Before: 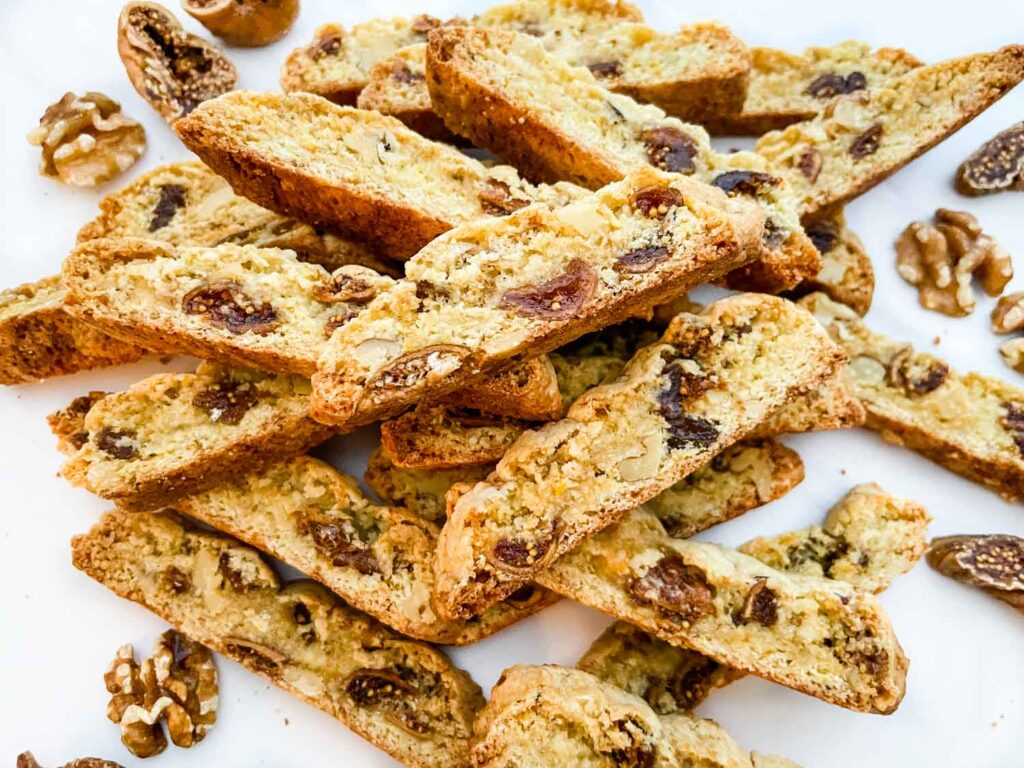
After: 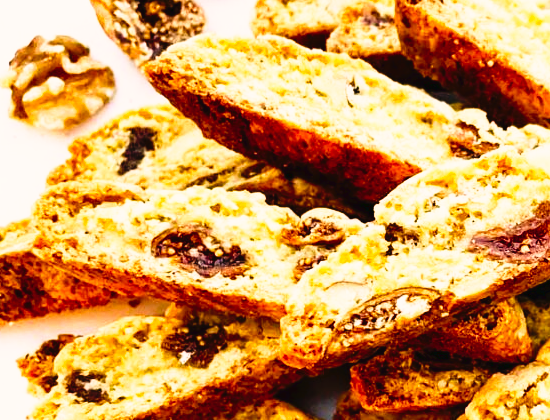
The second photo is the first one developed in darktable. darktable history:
exposure: compensate highlight preservation false
crop and rotate: left 3.037%, top 7.498%, right 43.194%, bottom 37.803%
tone curve: curves: ch0 [(0, 0) (0.003, 0.03) (0.011, 0.022) (0.025, 0.018) (0.044, 0.031) (0.069, 0.035) (0.1, 0.04) (0.136, 0.046) (0.177, 0.063) (0.224, 0.087) (0.277, 0.15) (0.335, 0.252) (0.399, 0.354) (0.468, 0.475) (0.543, 0.602) (0.623, 0.73) (0.709, 0.856) (0.801, 0.945) (0.898, 0.987) (1, 1)], preserve colors none
color correction: highlights a* 5.91, highlights b* 4.71
